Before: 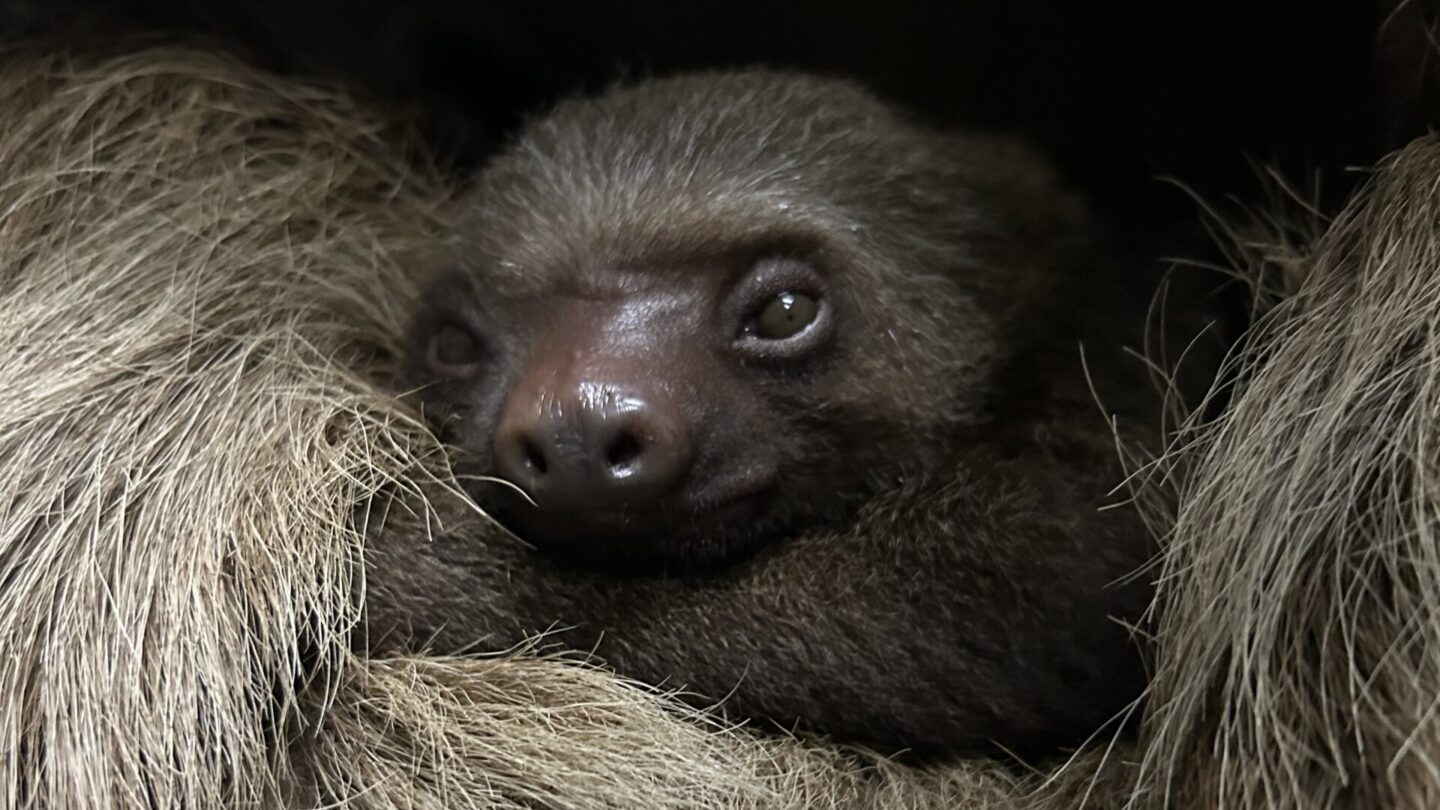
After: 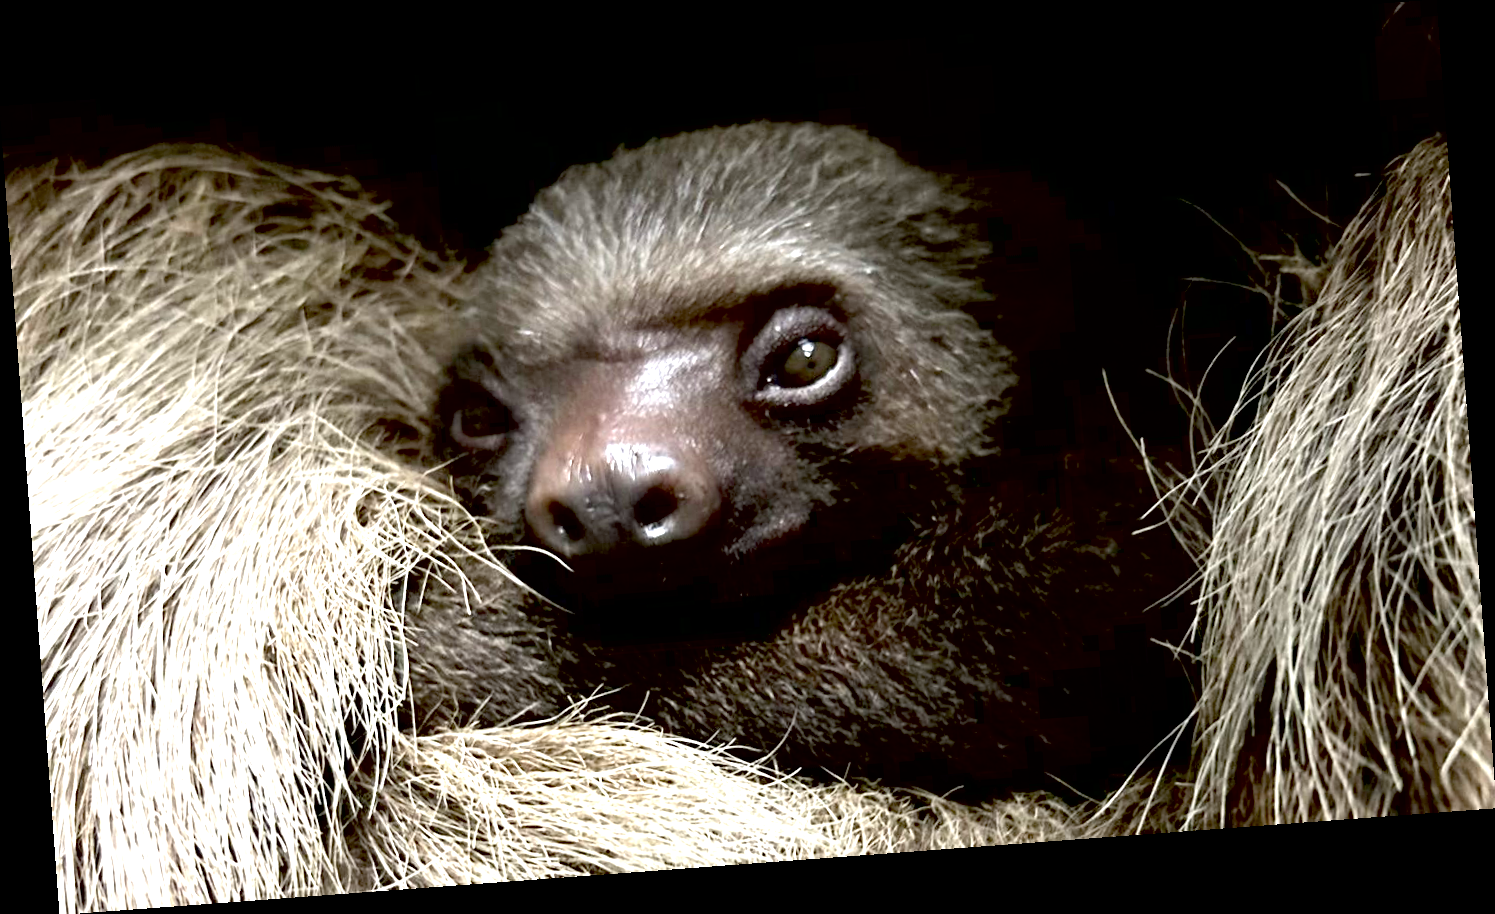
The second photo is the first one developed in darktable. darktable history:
contrast brightness saturation: contrast 0.06, brightness -0.01, saturation -0.23
exposure: black level correction 0.016, exposure 1.774 EV, compensate highlight preservation false
rotate and perspective: rotation -4.25°, automatic cropping off
tone equalizer: on, module defaults
